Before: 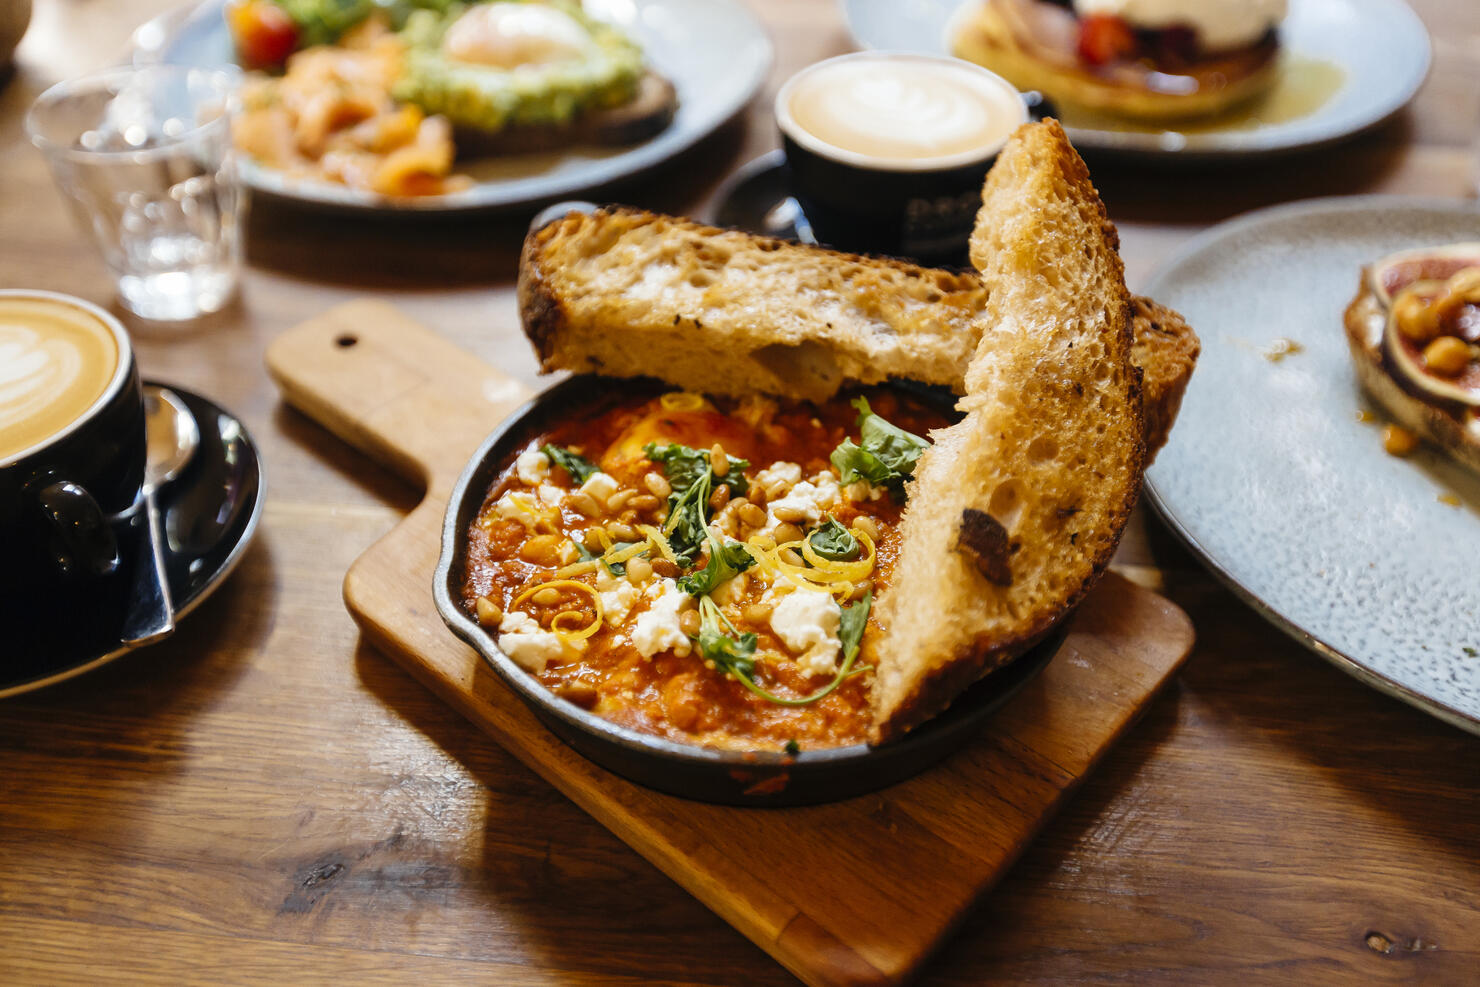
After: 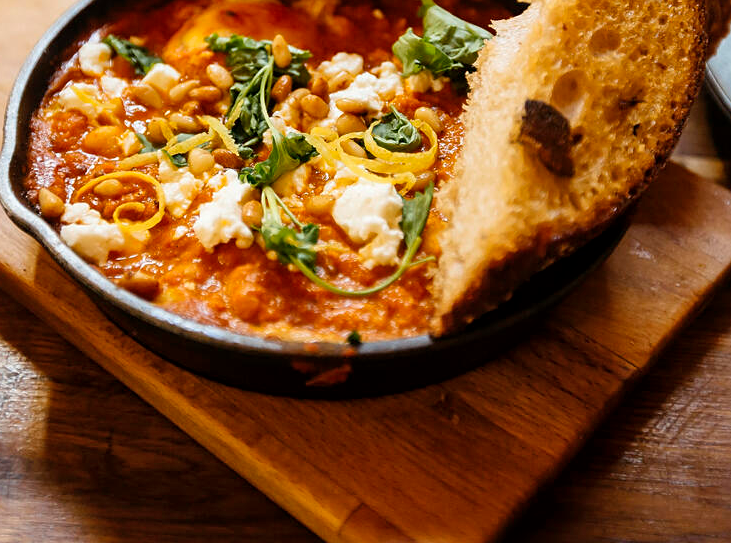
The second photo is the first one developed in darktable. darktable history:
sharpen: amount 0.205
local contrast: mode bilateral grid, contrast 20, coarseness 51, detail 119%, midtone range 0.2
crop: left 29.615%, top 41.449%, right 20.963%, bottom 3.483%
